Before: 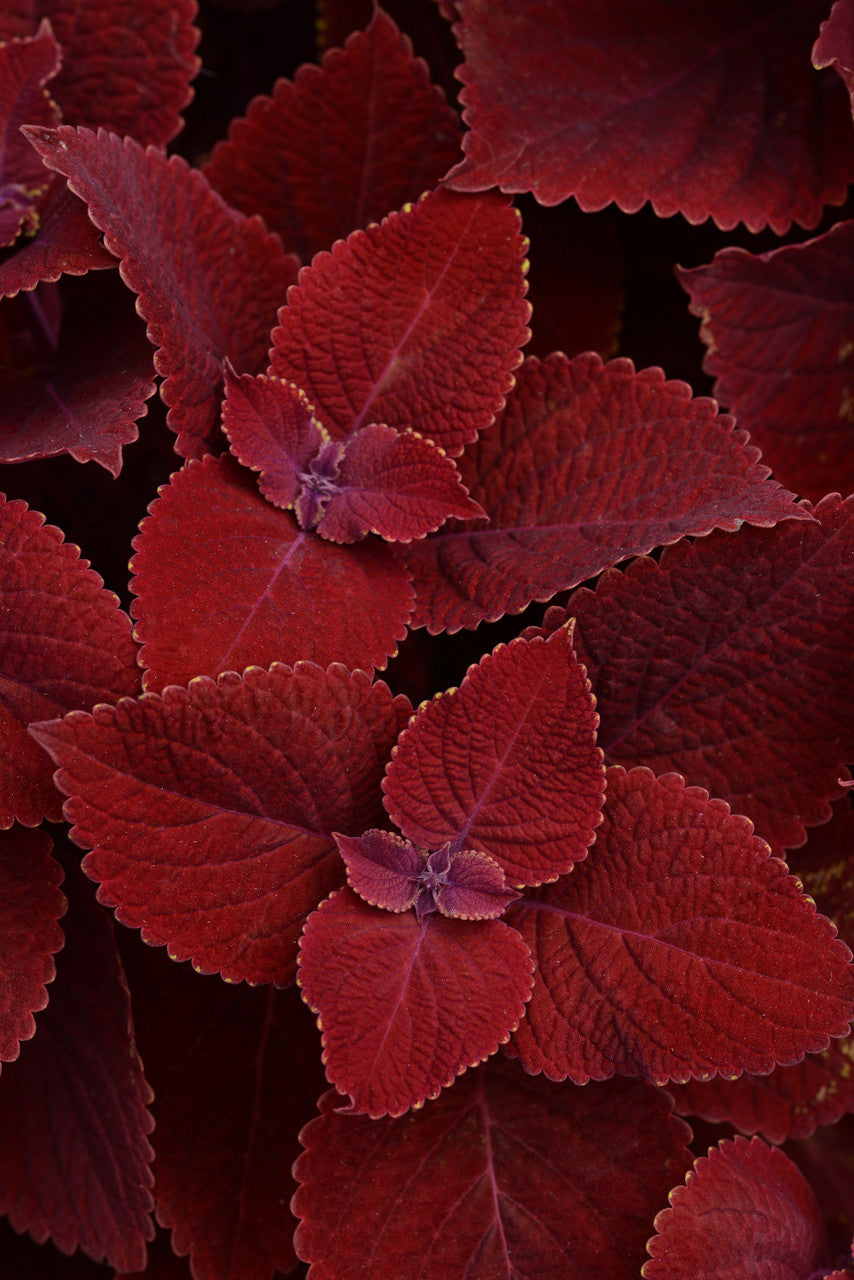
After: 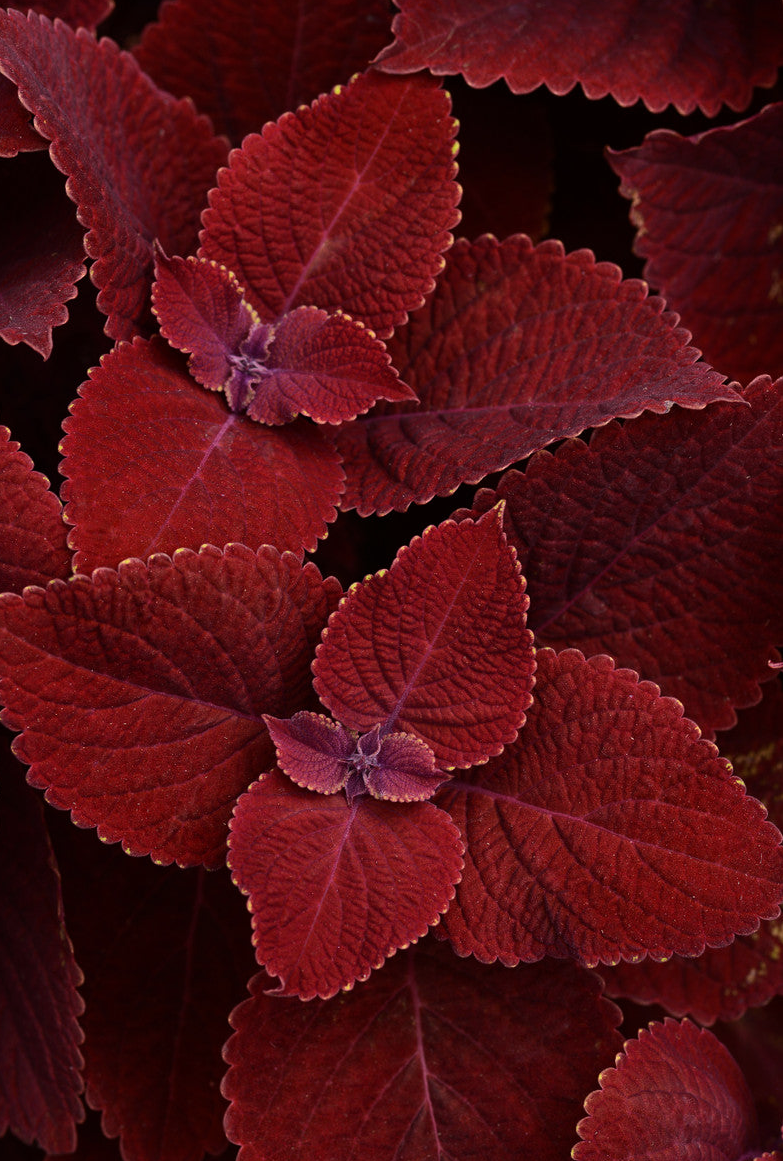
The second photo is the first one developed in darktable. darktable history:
tone equalizer: -8 EV -0.417 EV, -7 EV -0.389 EV, -6 EV -0.333 EV, -5 EV -0.222 EV, -3 EV 0.222 EV, -2 EV 0.333 EV, -1 EV 0.389 EV, +0 EV 0.417 EV, edges refinement/feathering 500, mask exposure compensation -1.57 EV, preserve details no
crop and rotate: left 8.262%, top 9.226%
